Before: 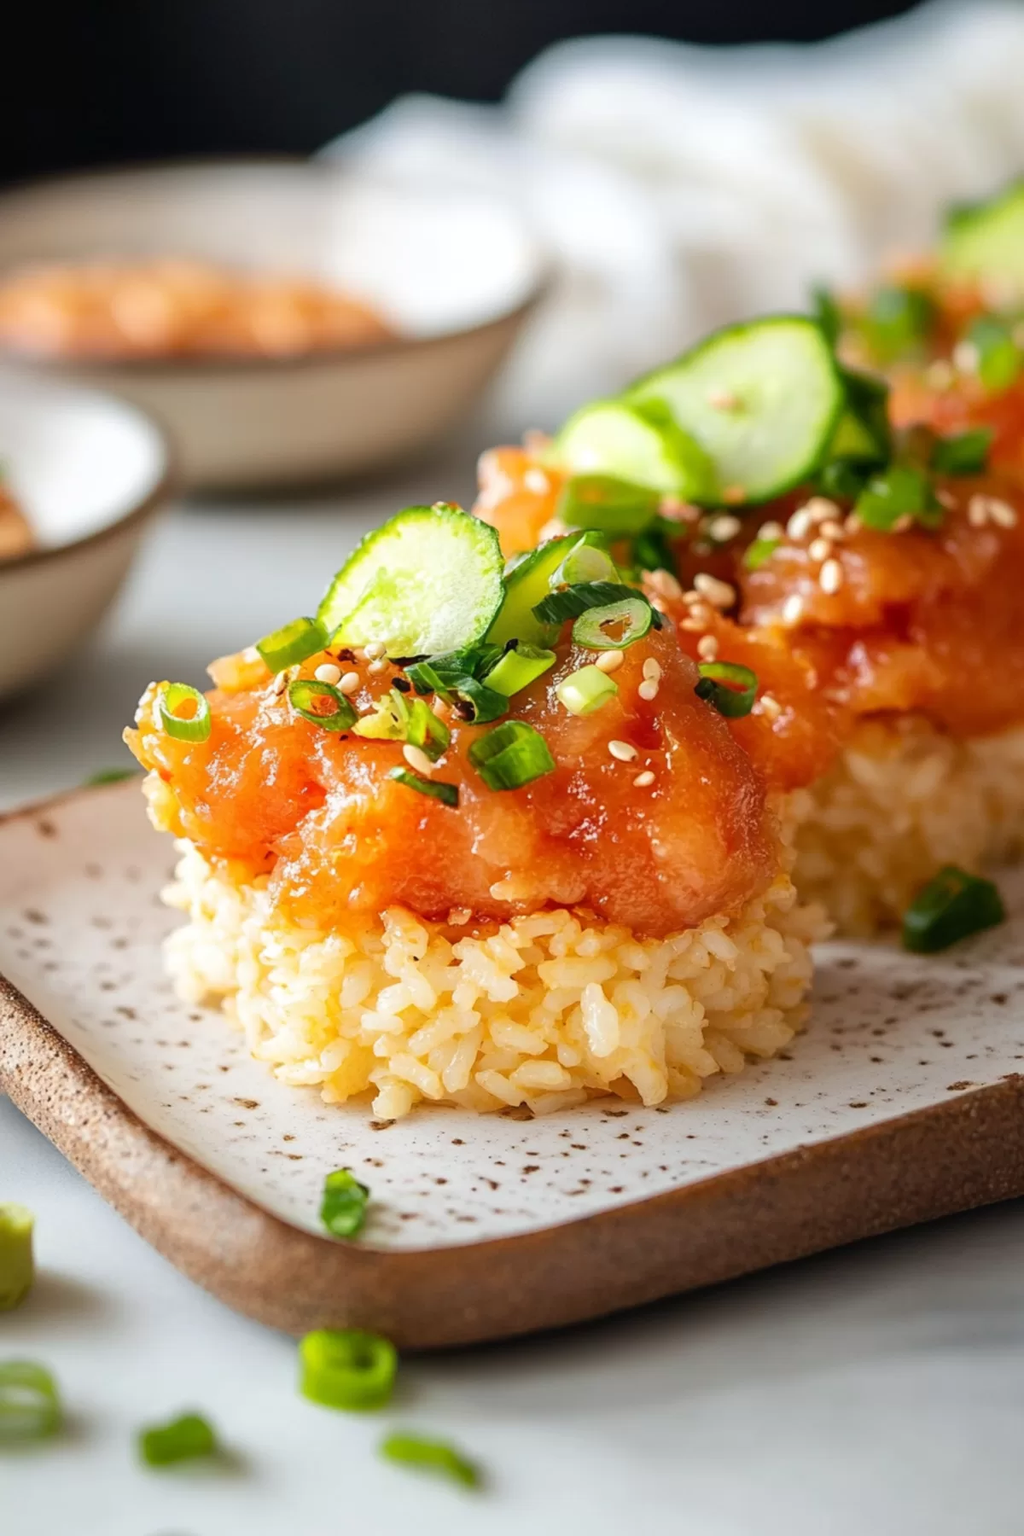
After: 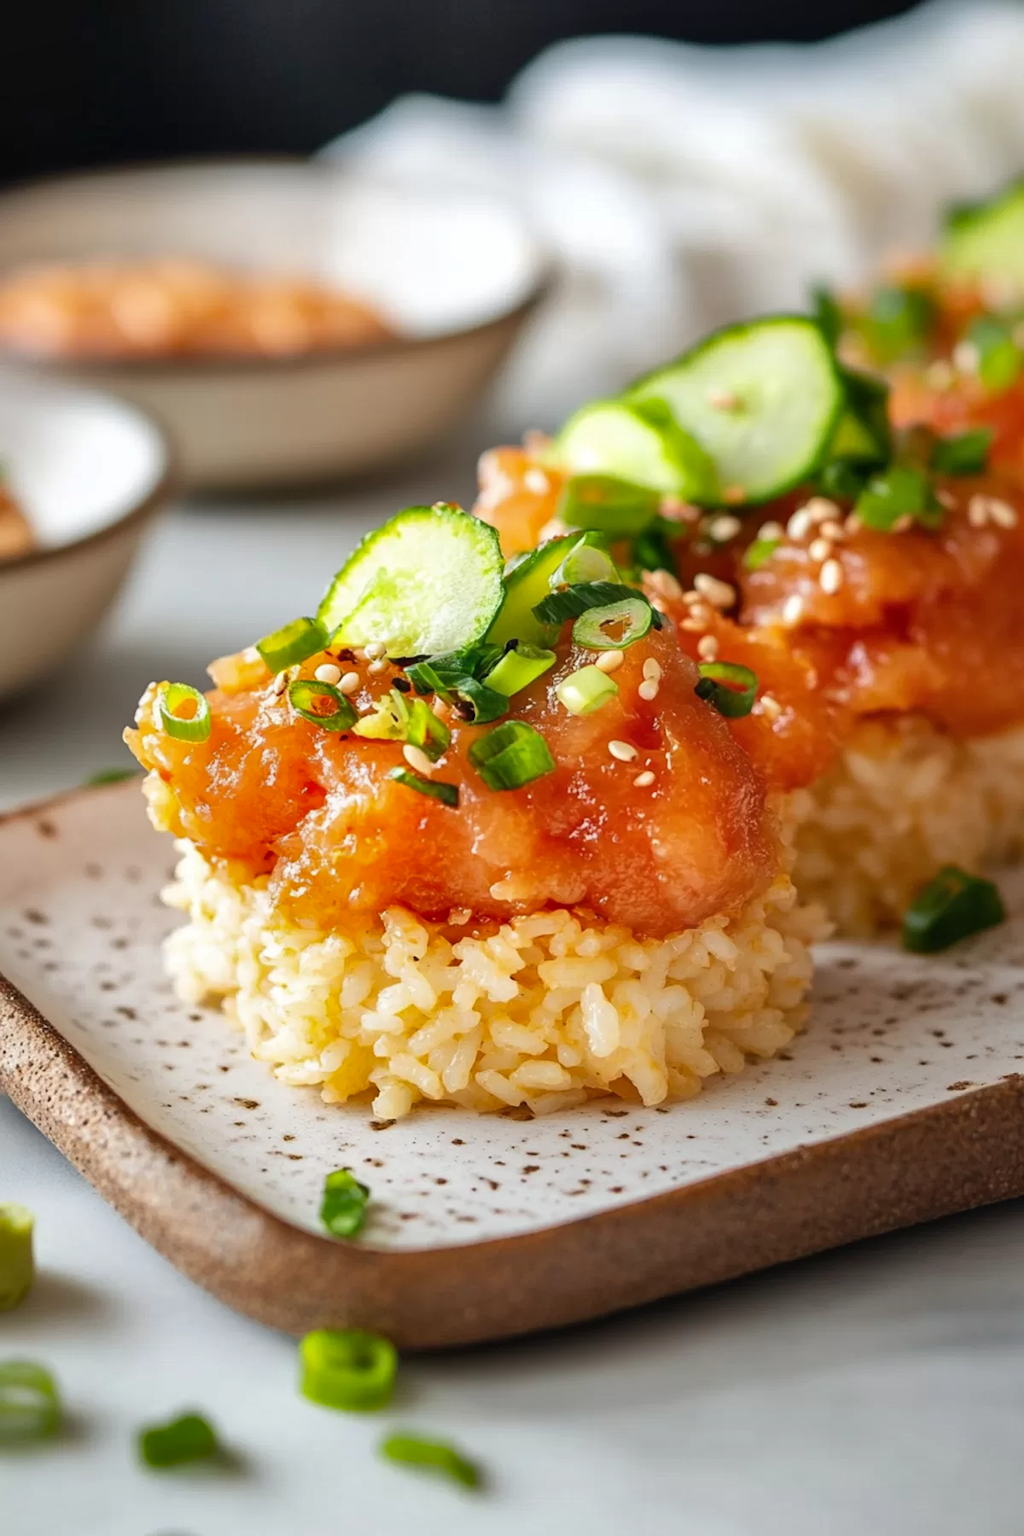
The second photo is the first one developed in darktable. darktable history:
shadows and highlights: highlights color adjustment 41.45%, soften with gaussian
